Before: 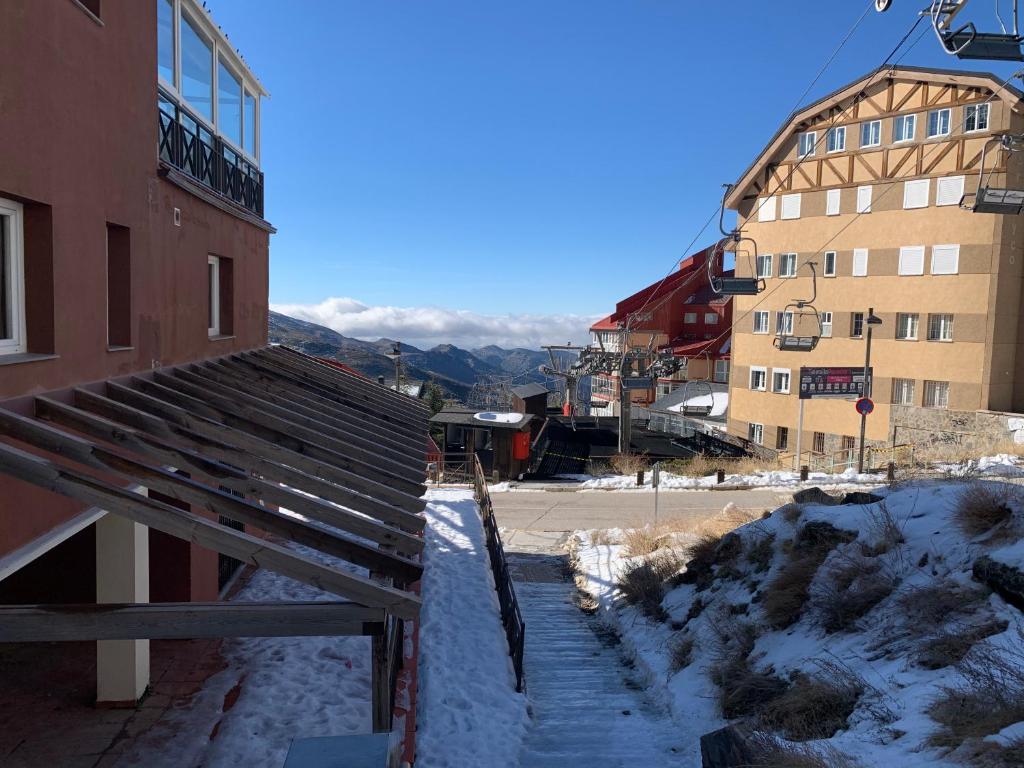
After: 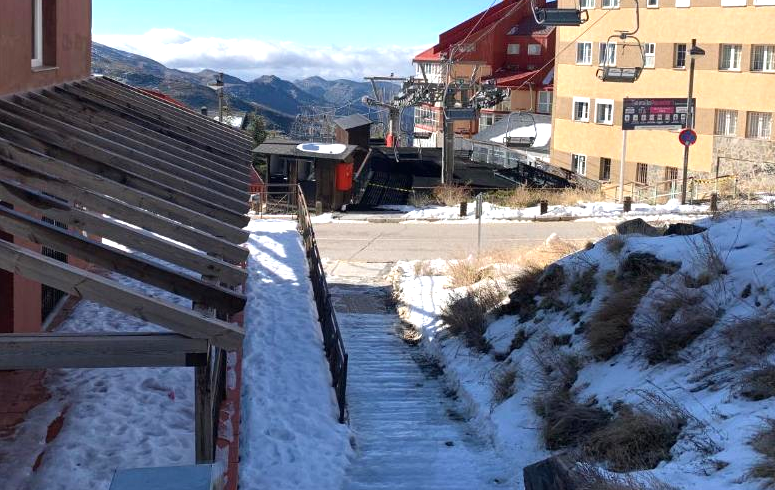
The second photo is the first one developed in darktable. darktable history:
crop and rotate: left 17.299%, top 35.115%, right 7.015%, bottom 1.024%
exposure: black level correction 0, exposure 0.7 EV, compensate exposure bias true, compensate highlight preservation false
